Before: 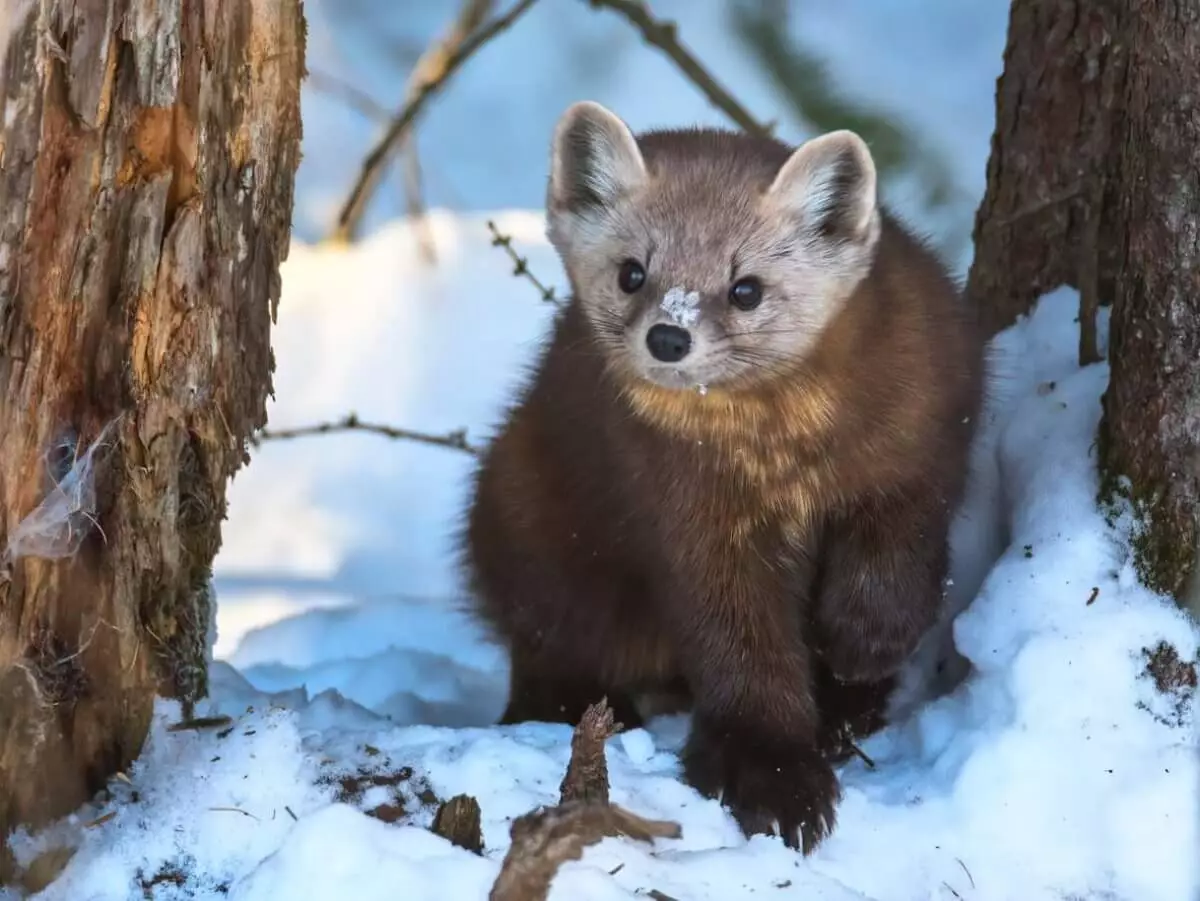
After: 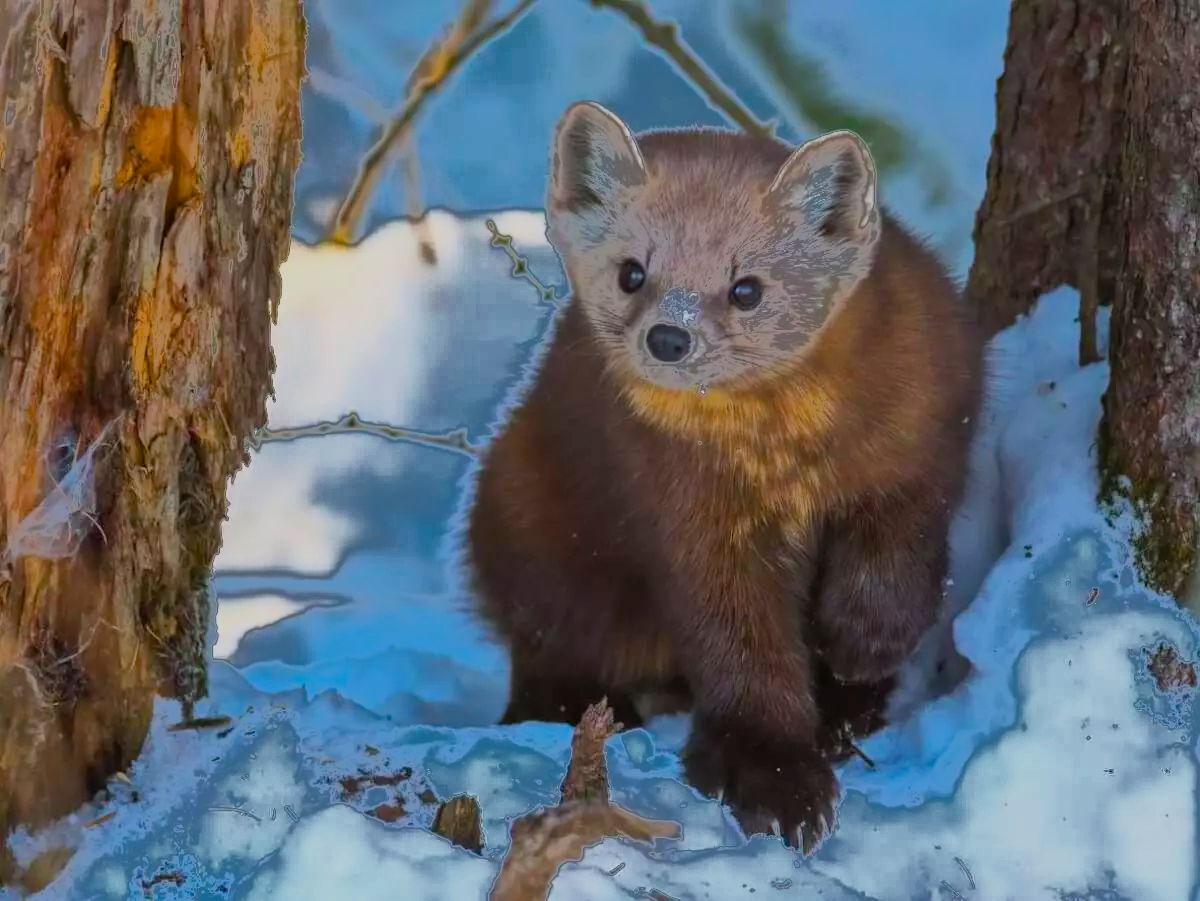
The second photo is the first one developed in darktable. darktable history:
filmic rgb: middle gray luminance 18.42%, black relative exposure -10.5 EV, white relative exposure 3.4 EV, threshold 6 EV, target black luminance 0%, hardness 6.03, latitude 99%, contrast 0.847, shadows ↔ highlights balance 0.505%, add noise in highlights 0, preserve chrominance max RGB, color science v3 (2019), use custom middle-gray values true, iterations of high-quality reconstruction 0, contrast in highlights soft, enable highlight reconstruction true
color balance rgb: linear chroma grading › global chroma 15%, perceptual saturation grading › global saturation 30%
fill light: exposure -0.73 EV, center 0.69, width 2.2
